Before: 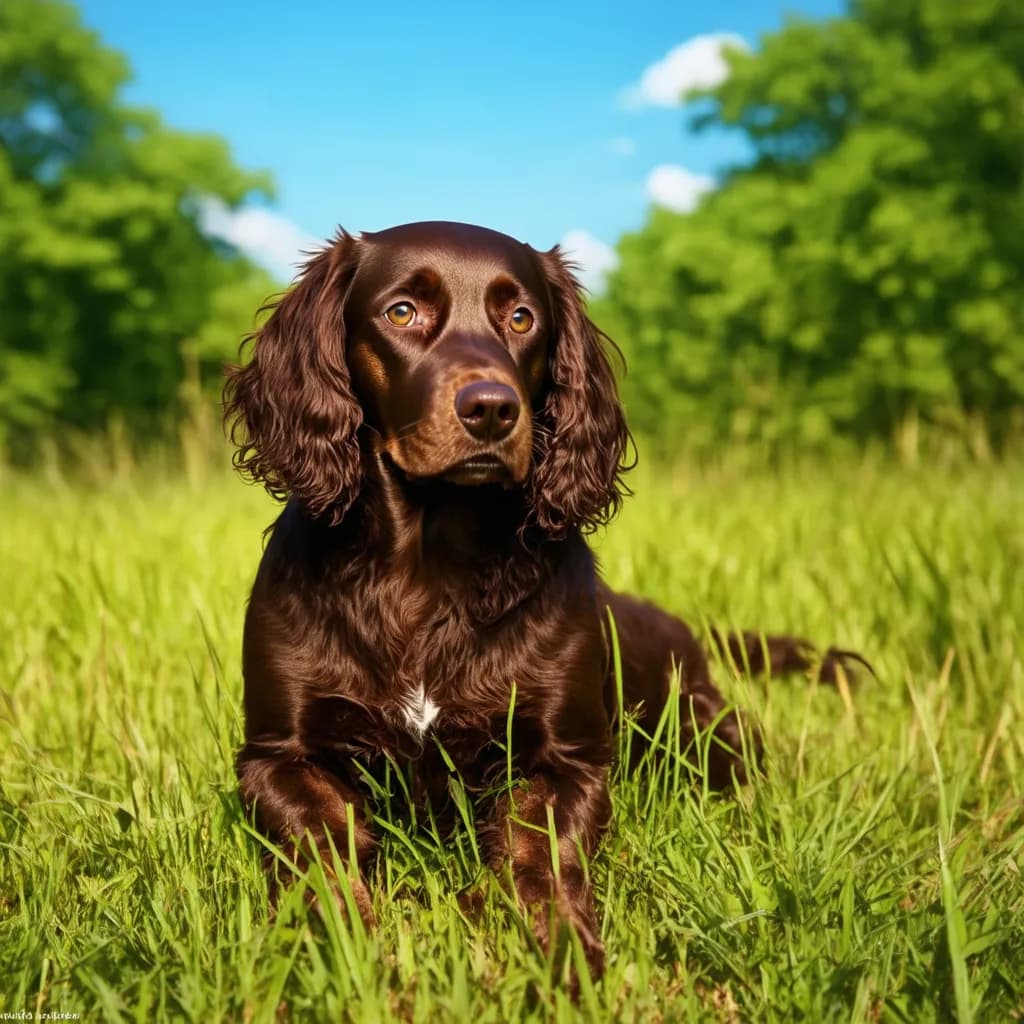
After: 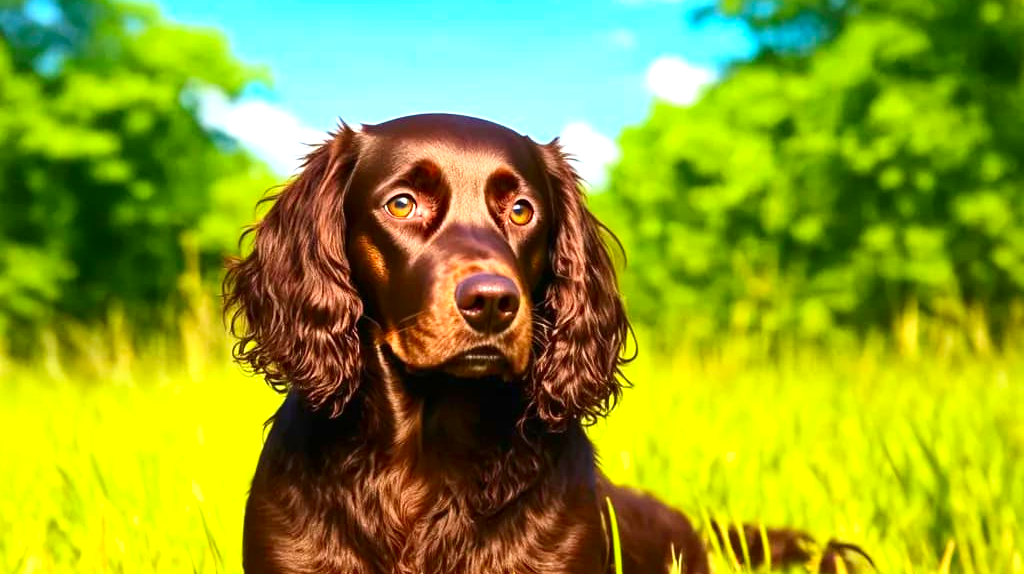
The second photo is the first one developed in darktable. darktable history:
contrast brightness saturation: contrast 0.16, saturation 0.32
crop and rotate: top 10.605%, bottom 33.274%
exposure: black level correction 0, exposure 1 EV, compensate exposure bias true, compensate highlight preservation false
